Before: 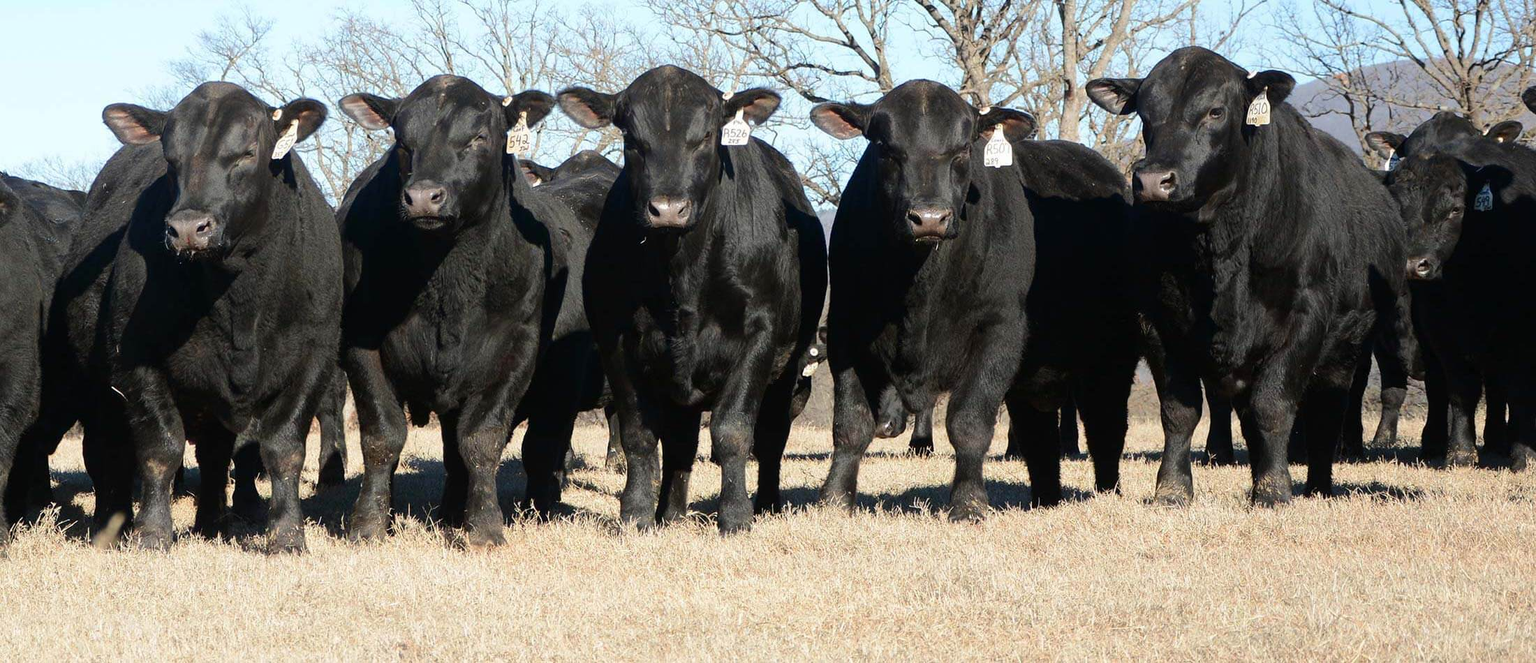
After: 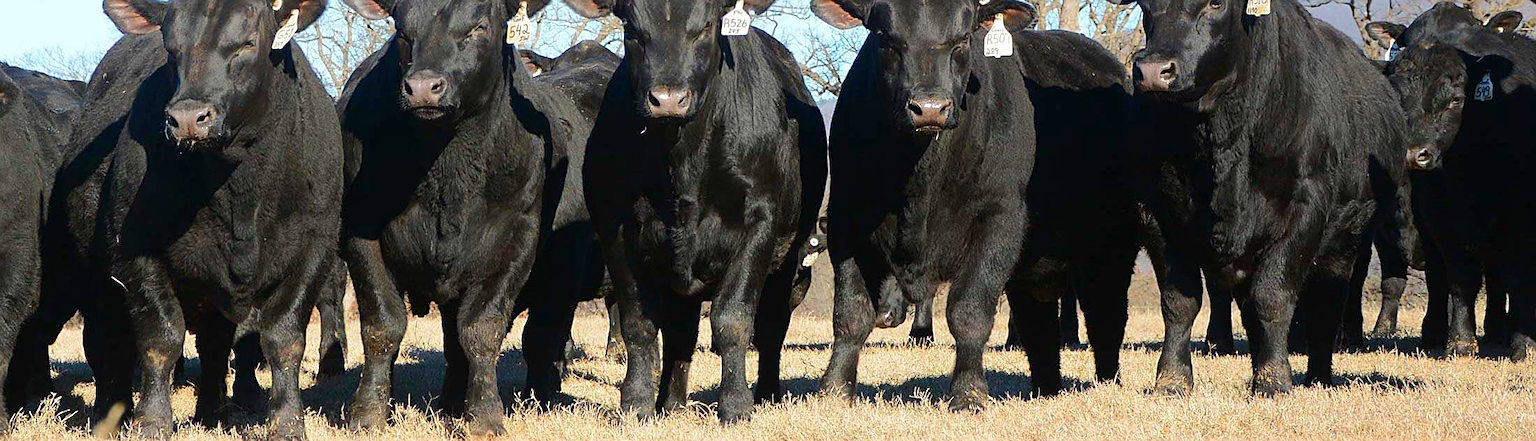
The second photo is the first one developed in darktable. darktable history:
crop: top 16.727%, bottom 16.727%
color balance rgb: perceptual saturation grading › global saturation 25%, perceptual brilliance grading › mid-tones 10%, perceptual brilliance grading › shadows 15%, global vibrance 20%
sharpen: on, module defaults
